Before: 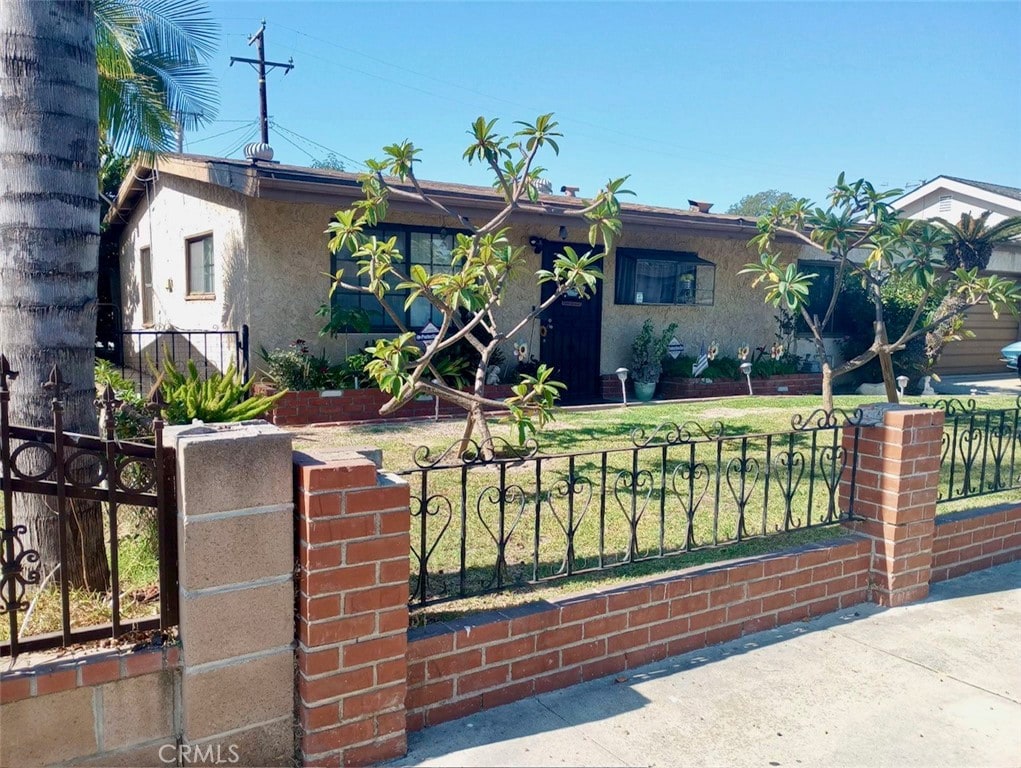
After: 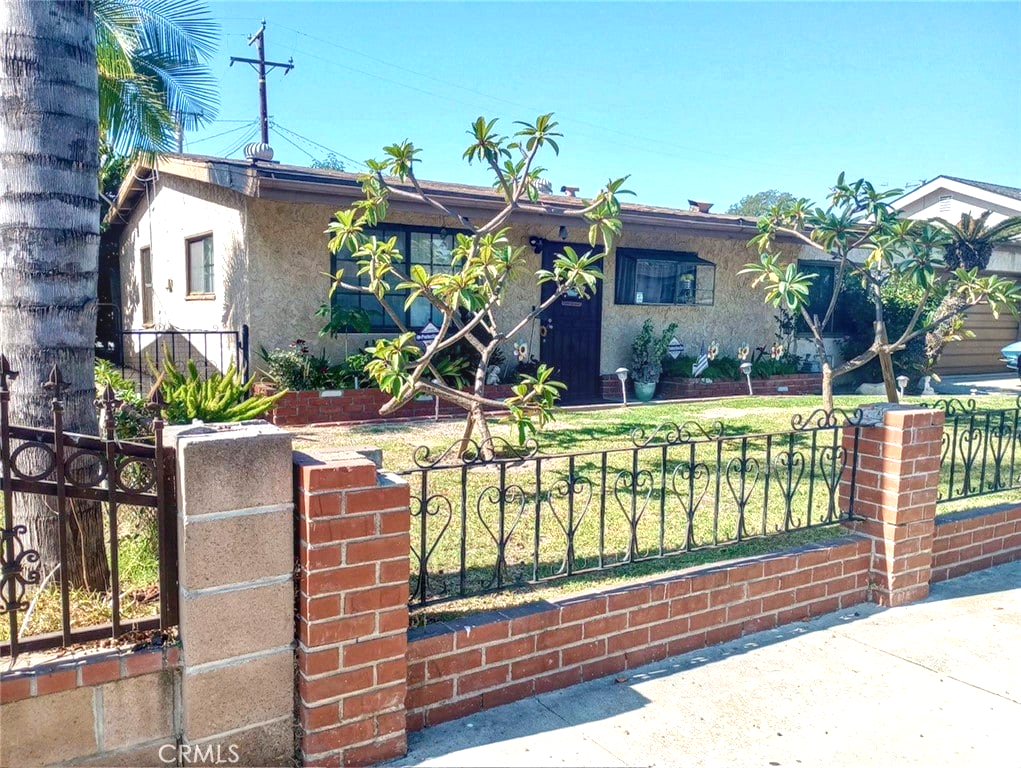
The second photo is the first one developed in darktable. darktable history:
exposure: exposure 0.559 EV, compensate highlight preservation false
local contrast: highlights 0%, shadows 4%, detail 133%
